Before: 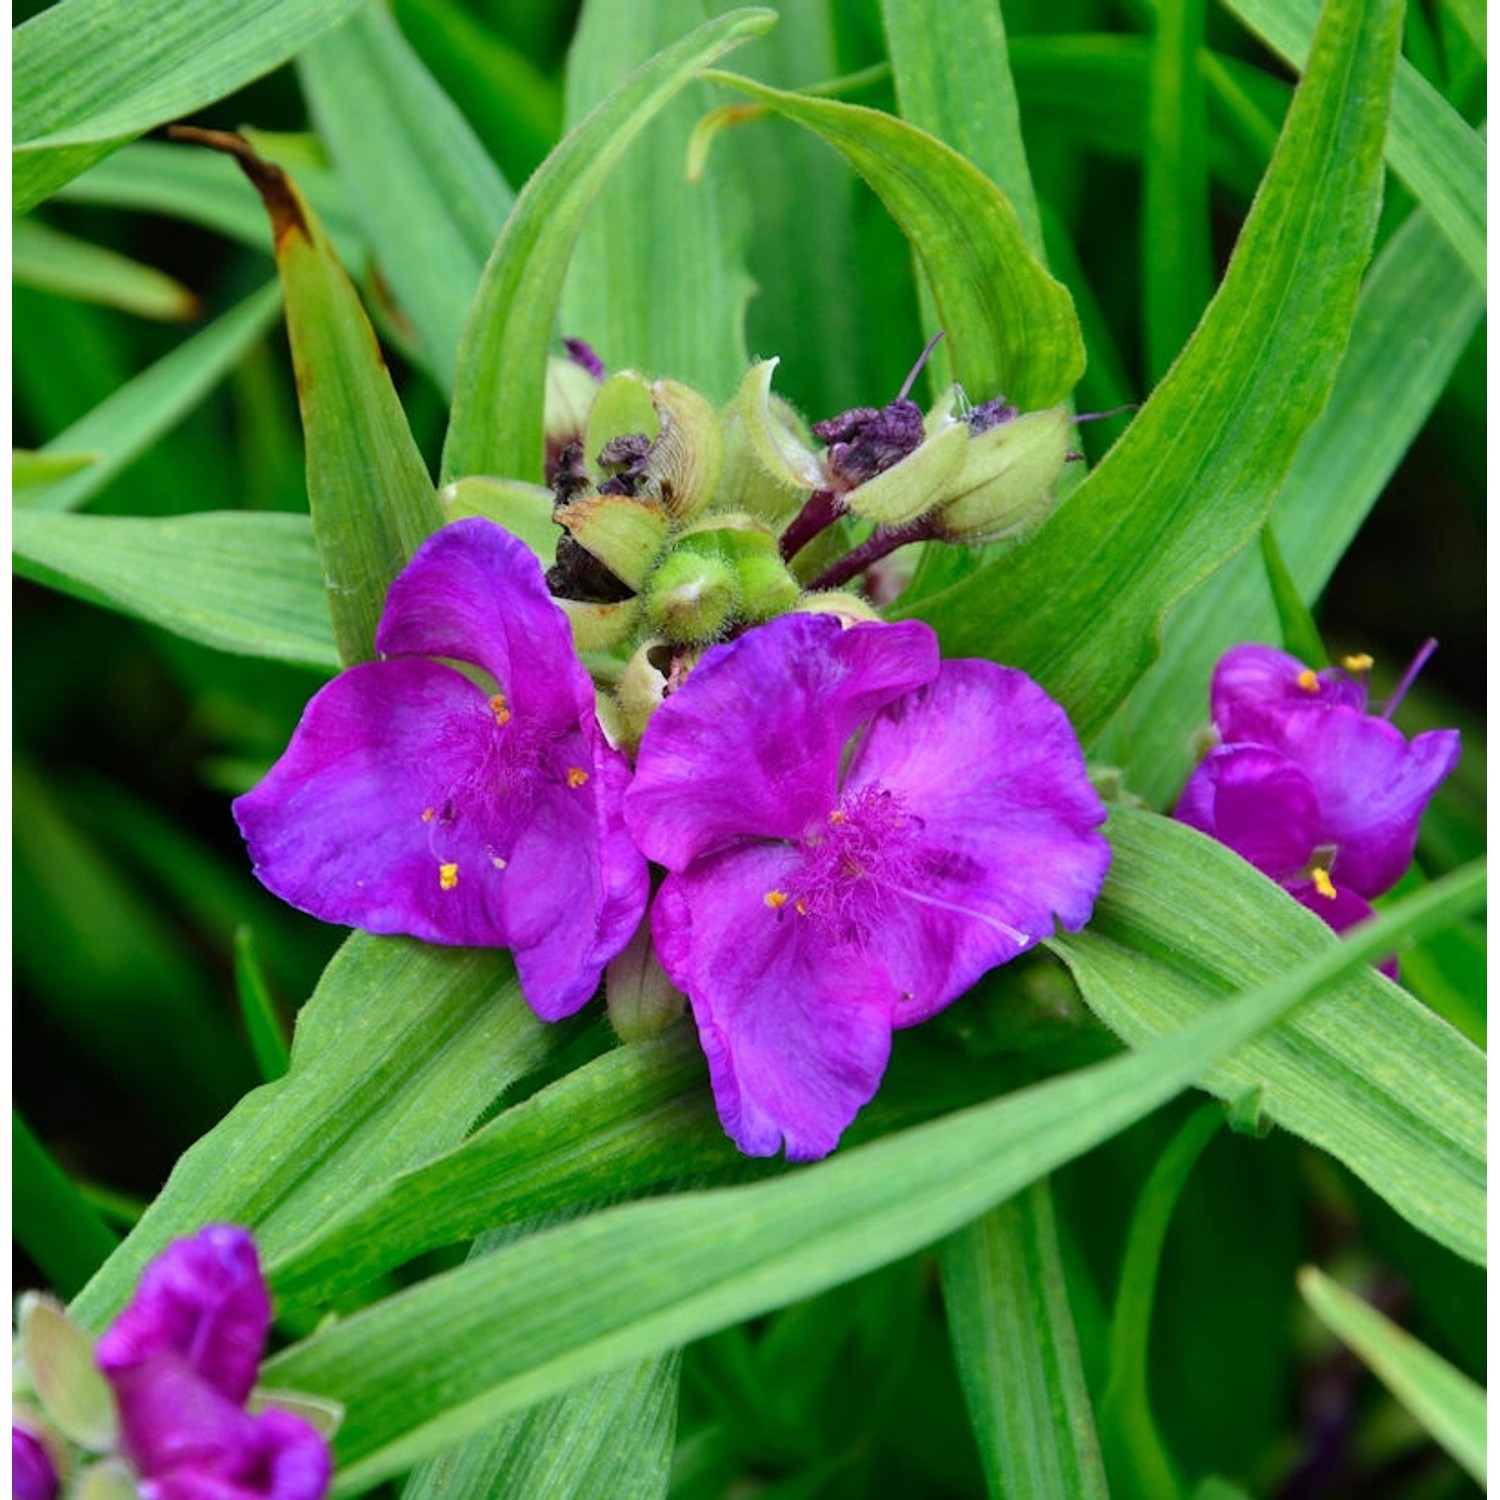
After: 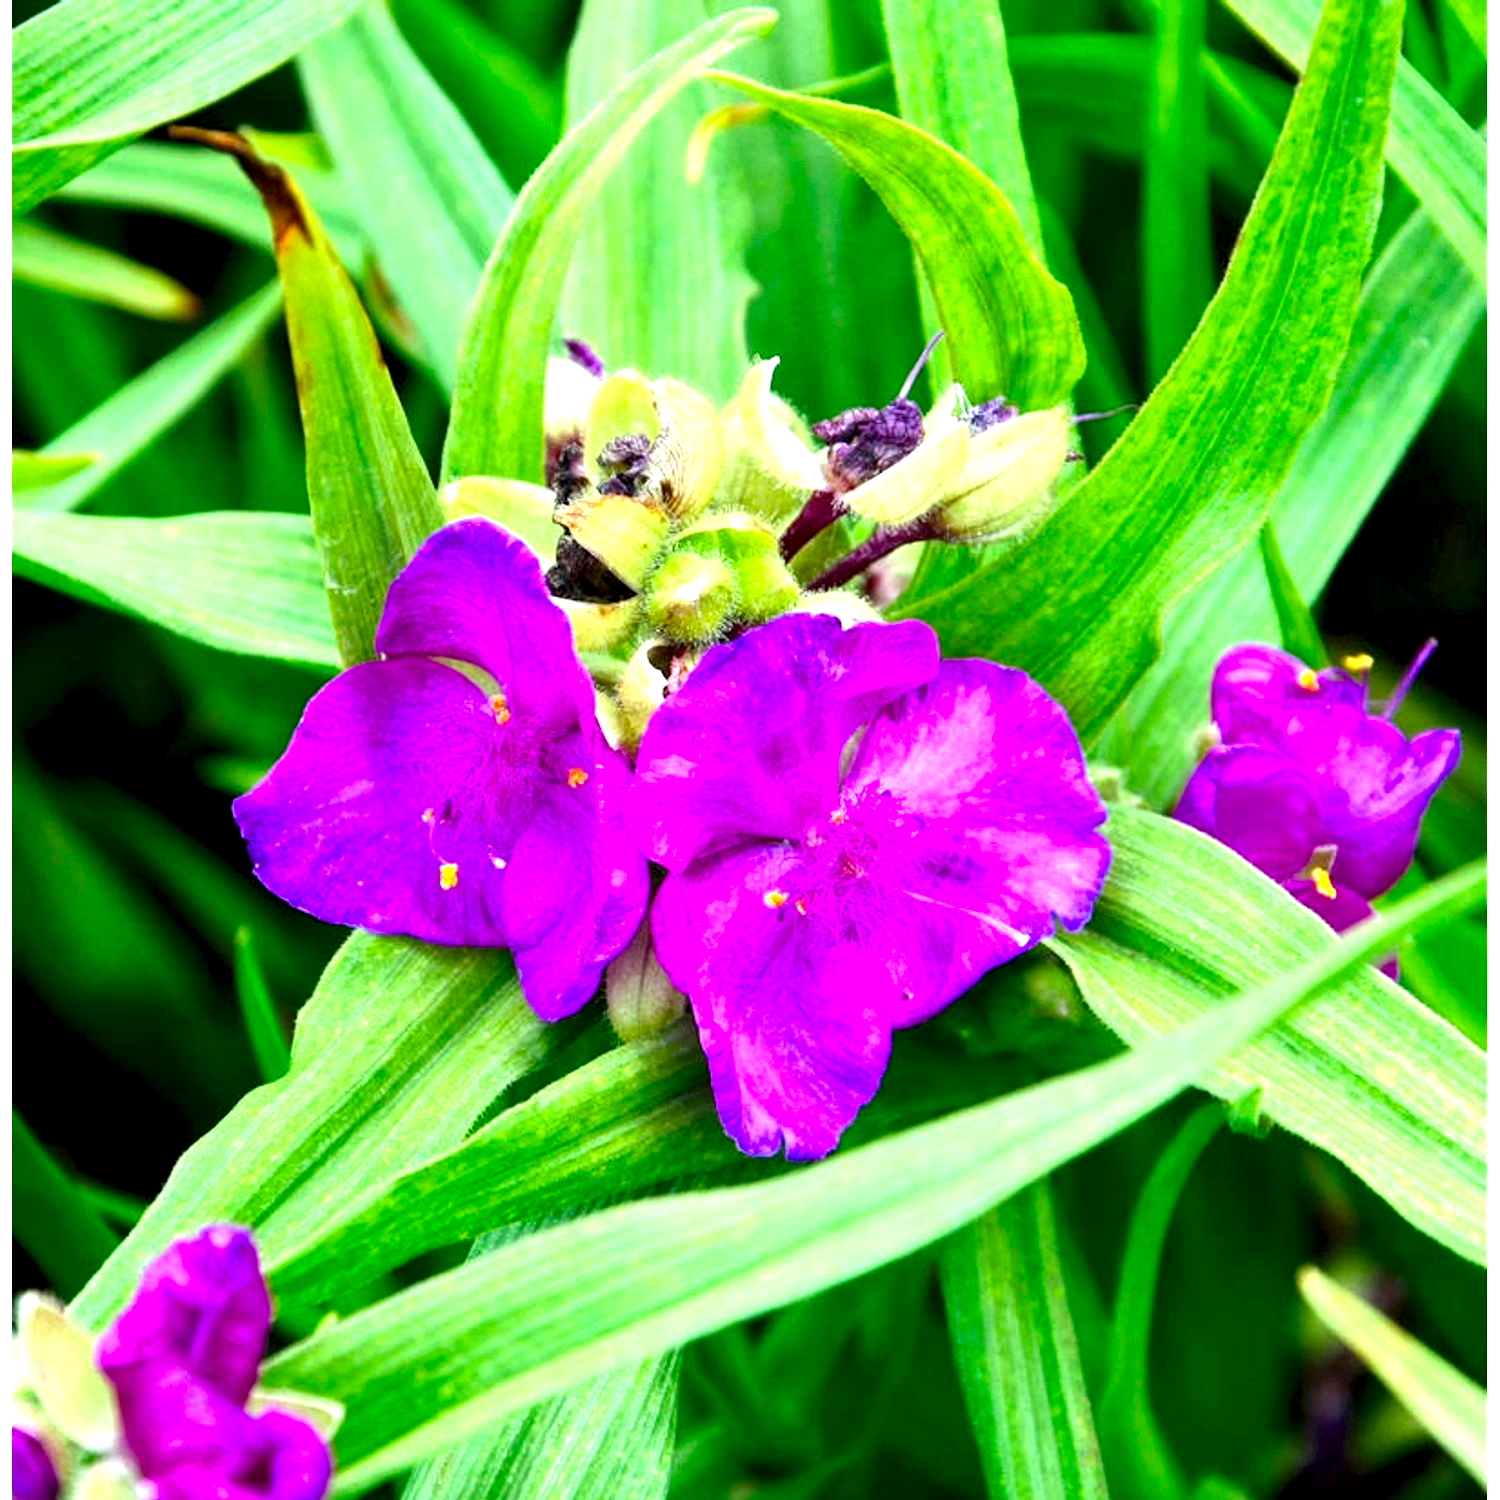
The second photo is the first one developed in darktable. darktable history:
exposure: black level correction 0, exposure 1.45 EV, compensate exposure bias true, compensate highlight preservation false
color balance rgb: perceptual saturation grading › global saturation 8.89%, saturation formula JzAzBz (2021)
local contrast: highlights 123%, shadows 126%, detail 140%, midtone range 0.254
